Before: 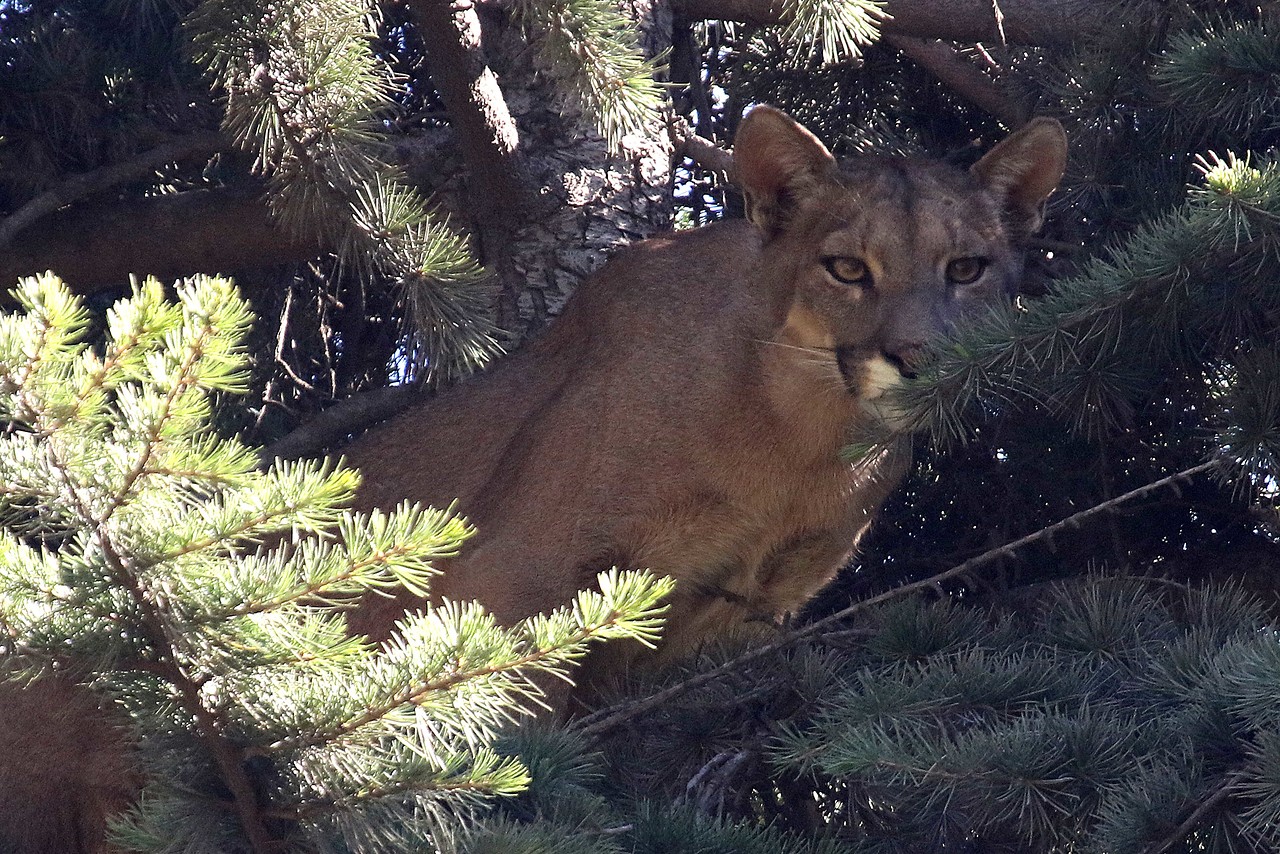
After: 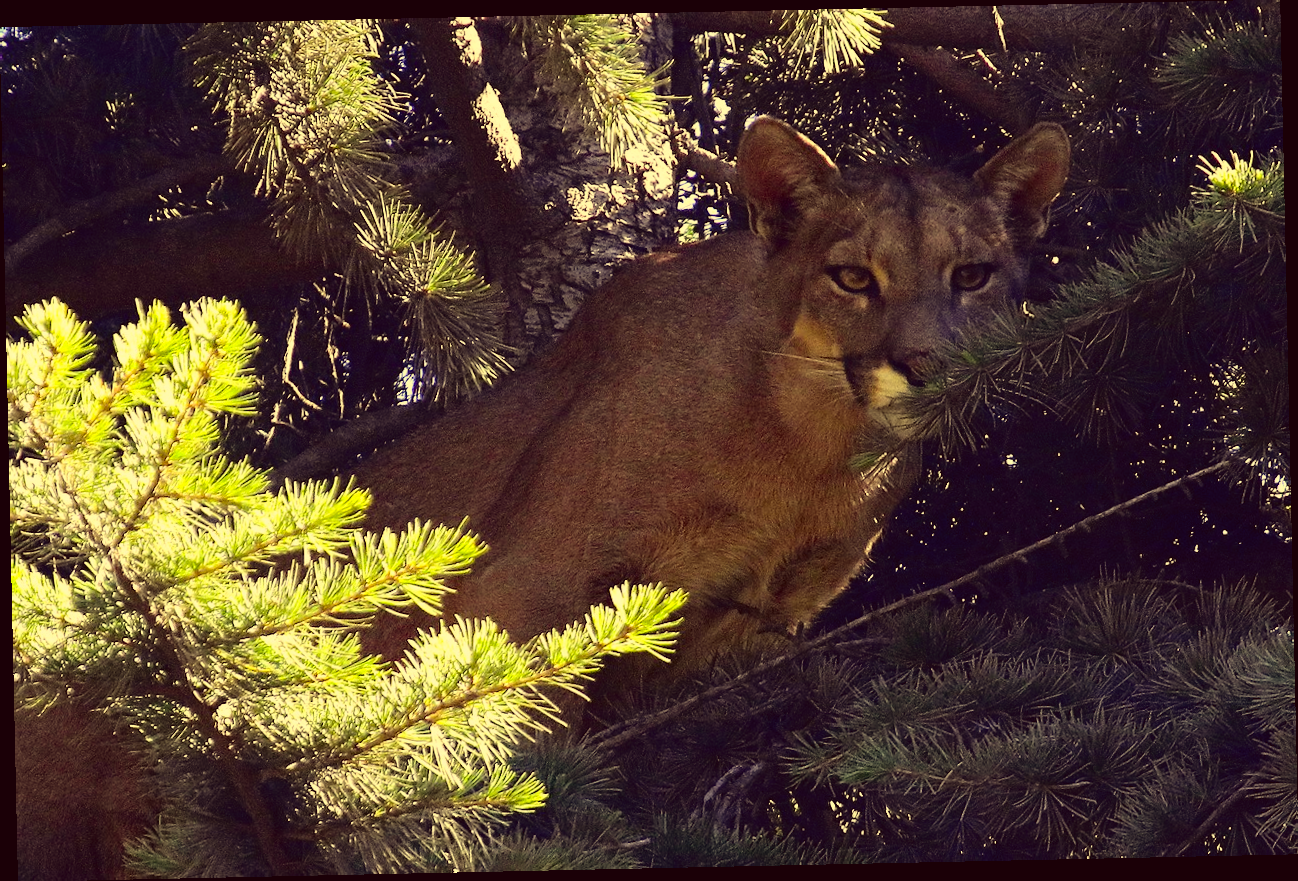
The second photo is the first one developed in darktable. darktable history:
rotate and perspective: rotation -1.24°, automatic cropping off
color correction: highlights a* -0.482, highlights b* 40, shadows a* 9.8, shadows b* -0.161
tone curve: curves: ch0 [(0, 0.023) (0.132, 0.075) (0.241, 0.178) (0.487, 0.491) (0.782, 0.8) (1, 0.989)]; ch1 [(0, 0) (0.396, 0.369) (0.467, 0.454) (0.498, 0.5) (0.518, 0.517) (0.57, 0.586) (0.619, 0.663) (0.692, 0.744) (1, 1)]; ch2 [(0, 0) (0.427, 0.416) (0.483, 0.481) (0.503, 0.503) (0.526, 0.527) (0.563, 0.573) (0.632, 0.667) (0.705, 0.737) (0.985, 0.966)], color space Lab, independent channels
